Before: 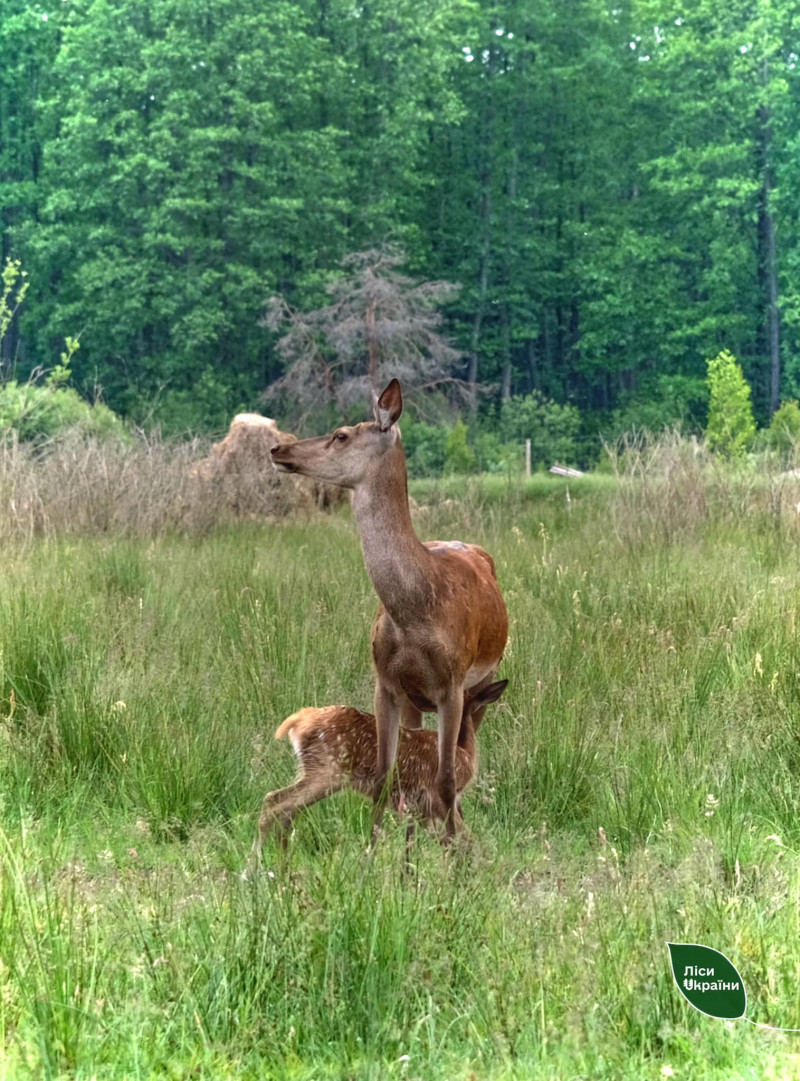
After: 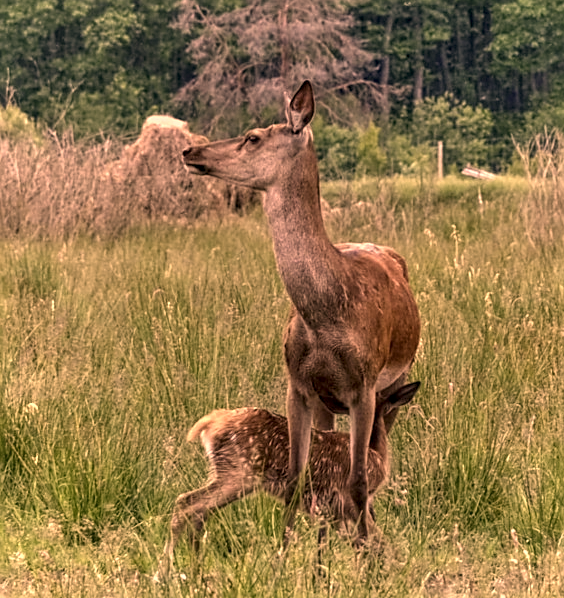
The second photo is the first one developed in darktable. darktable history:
crop: left 11.123%, top 27.61%, right 18.3%, bottom 17.034%
local contrast: detail 130%
color correction: highlights a* 40, highlights b* 40, saturation 0.69
sharpen: on, module defaults
